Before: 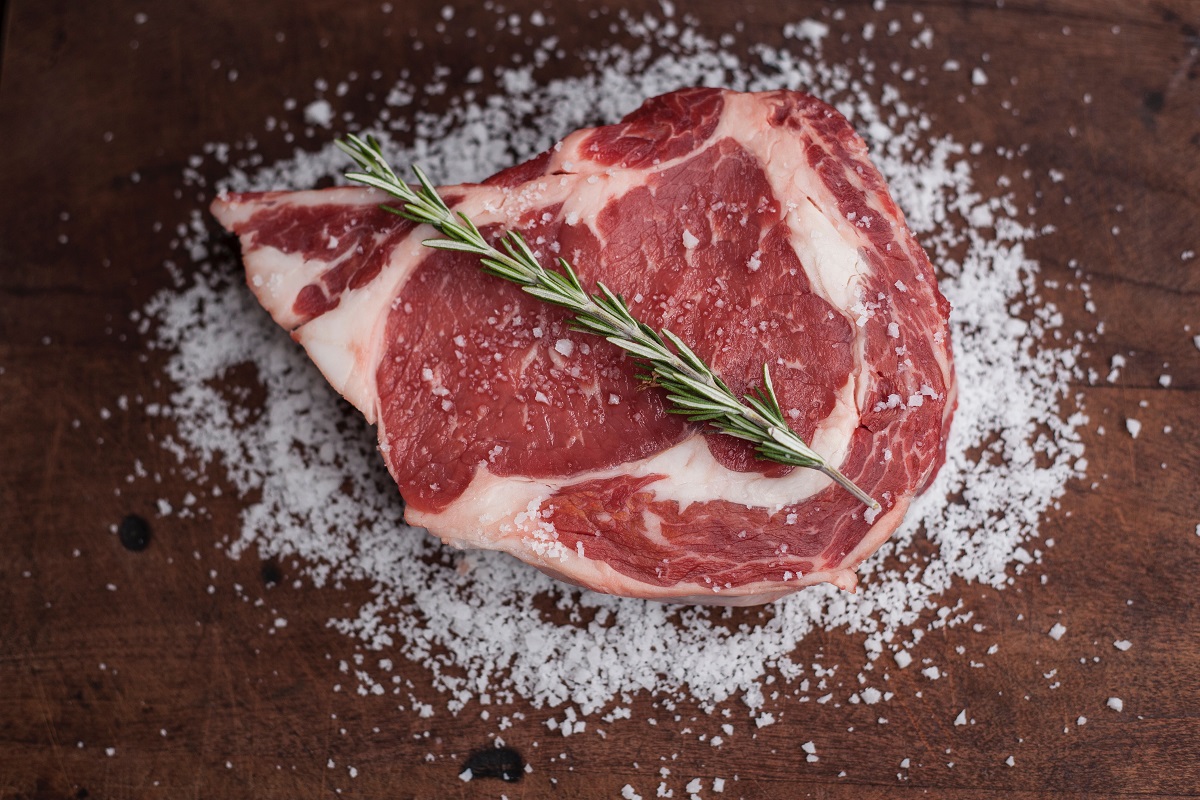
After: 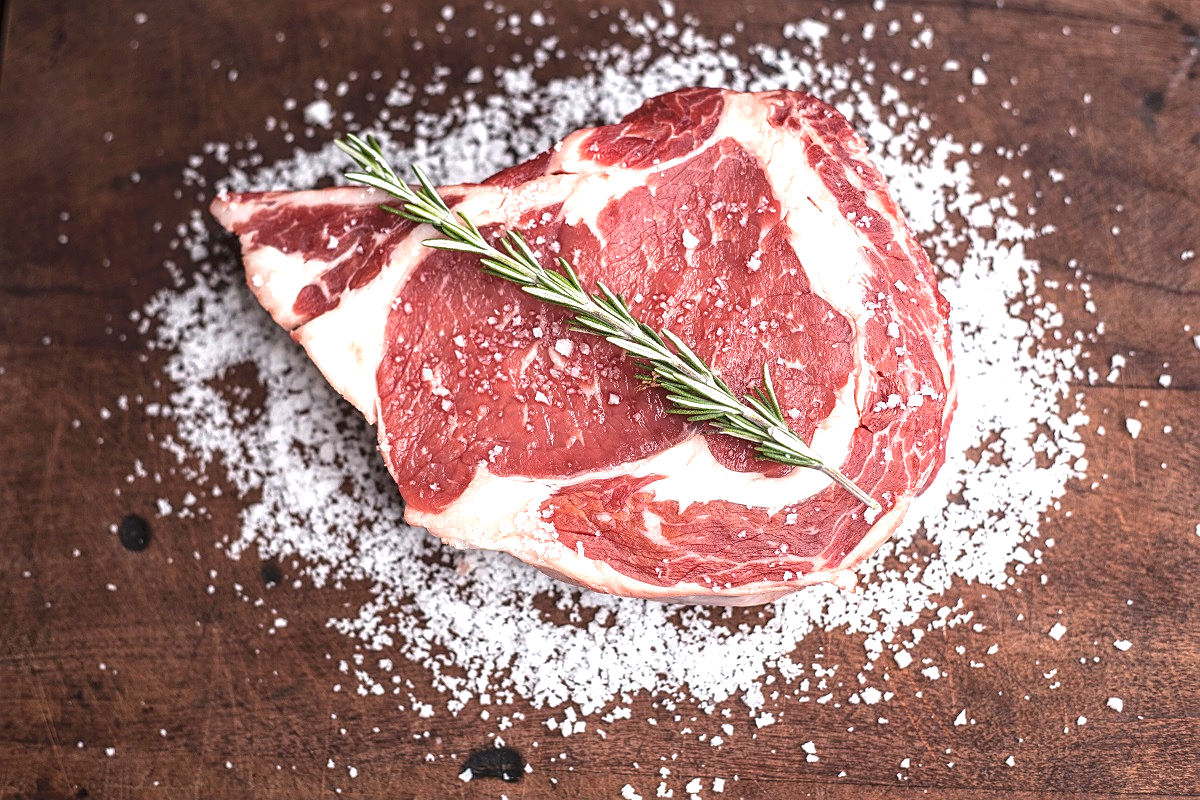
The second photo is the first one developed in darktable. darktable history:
sharpen: on, module defaults
exposure: black level correction 0, exposure 1.388 EV, compensate exposure bias true, compensate highlight preservation false
shadows and highlights: radius 93.07, shadows -14.46, white point adjustment 0.23, highlights 31.48, compress 48.23%, highlights color adjustment 52.79%, soften with gaussian
local contrast: on, module defaults
contrast brightness saturation: contrast -0.08, brightness -0.04, saturation -0.11
